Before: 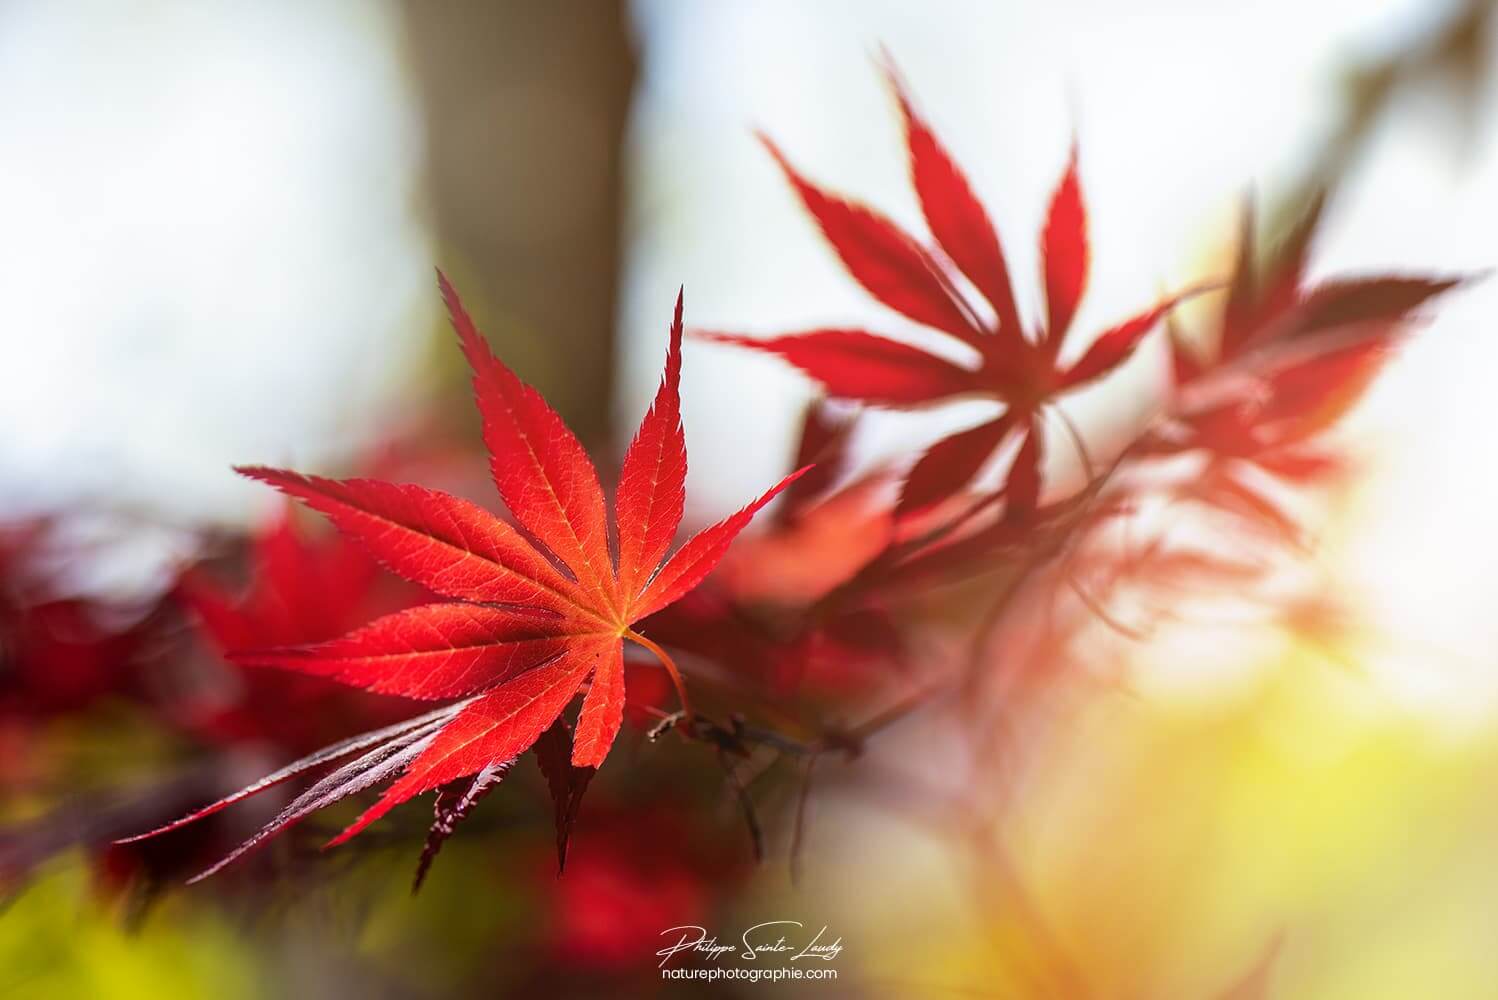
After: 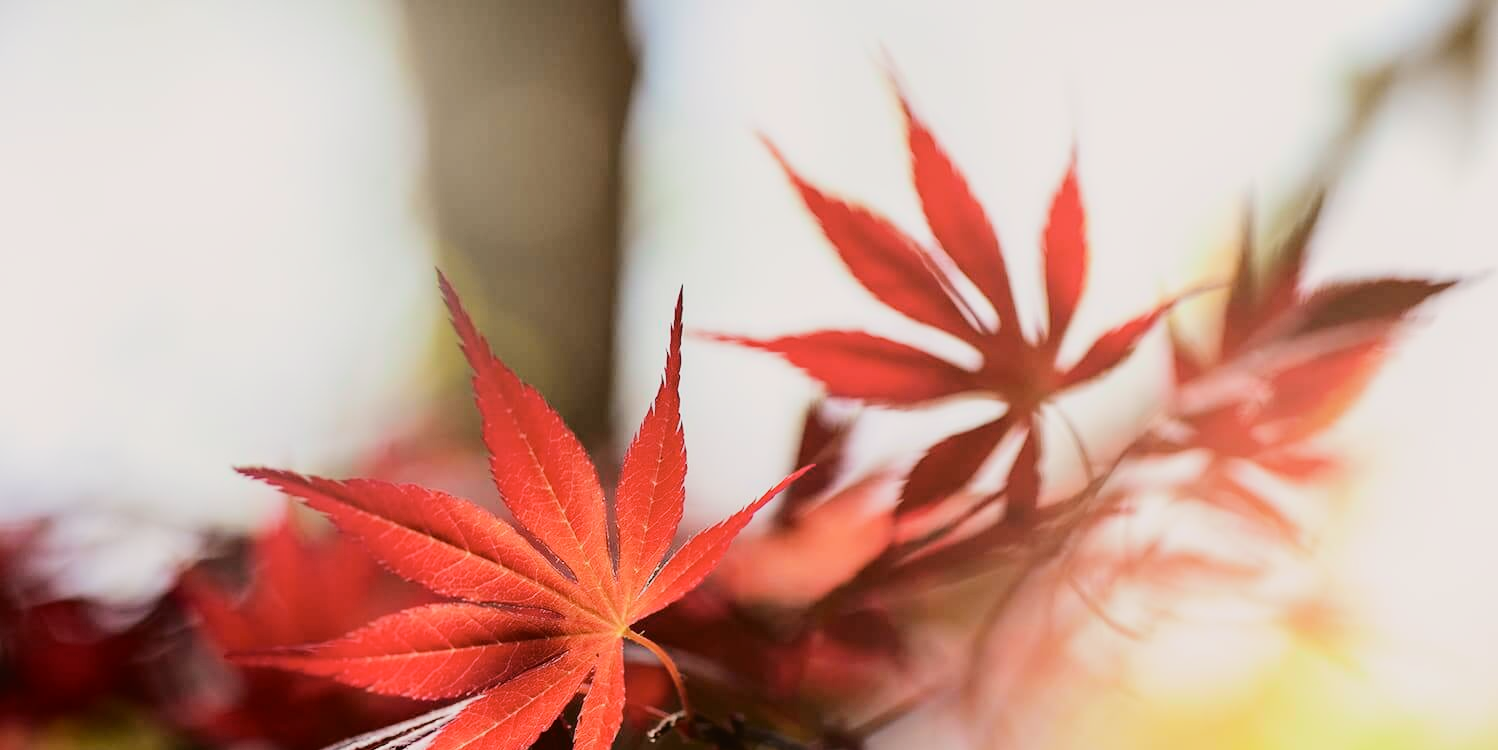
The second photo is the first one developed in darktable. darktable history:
crop: bottom 24.98%
tone curve: curves: ch0 [(0, 0.023) (0.1, 0.084) (0.184, 0.168) (0.45, 0.54) (0.57, 0.683) (0.722, 0.825) (0.877, 0.948) (1, 1)]; ch1 [(0, 0) (0.414, 0.395) (0.453, 0.437) (0.502, 0.509) (0.521, 0.519) (0.573, 0.568) (0.618, 0.61) (0.654, 0.642) (1, 1)]; ch2 [(0, 0) (0.421, 0.43) (0.45, 0.463) (0.492, 0.504) (0.511, 0.519) (0.557, 0.557) (0.602, 0.605) (1, 1)], color space Lab, independent channels, preserve colors none
filmic rgb: black relative exposure -7.23 EV, white relative exposure 5.05 EV, hardness 3.19
